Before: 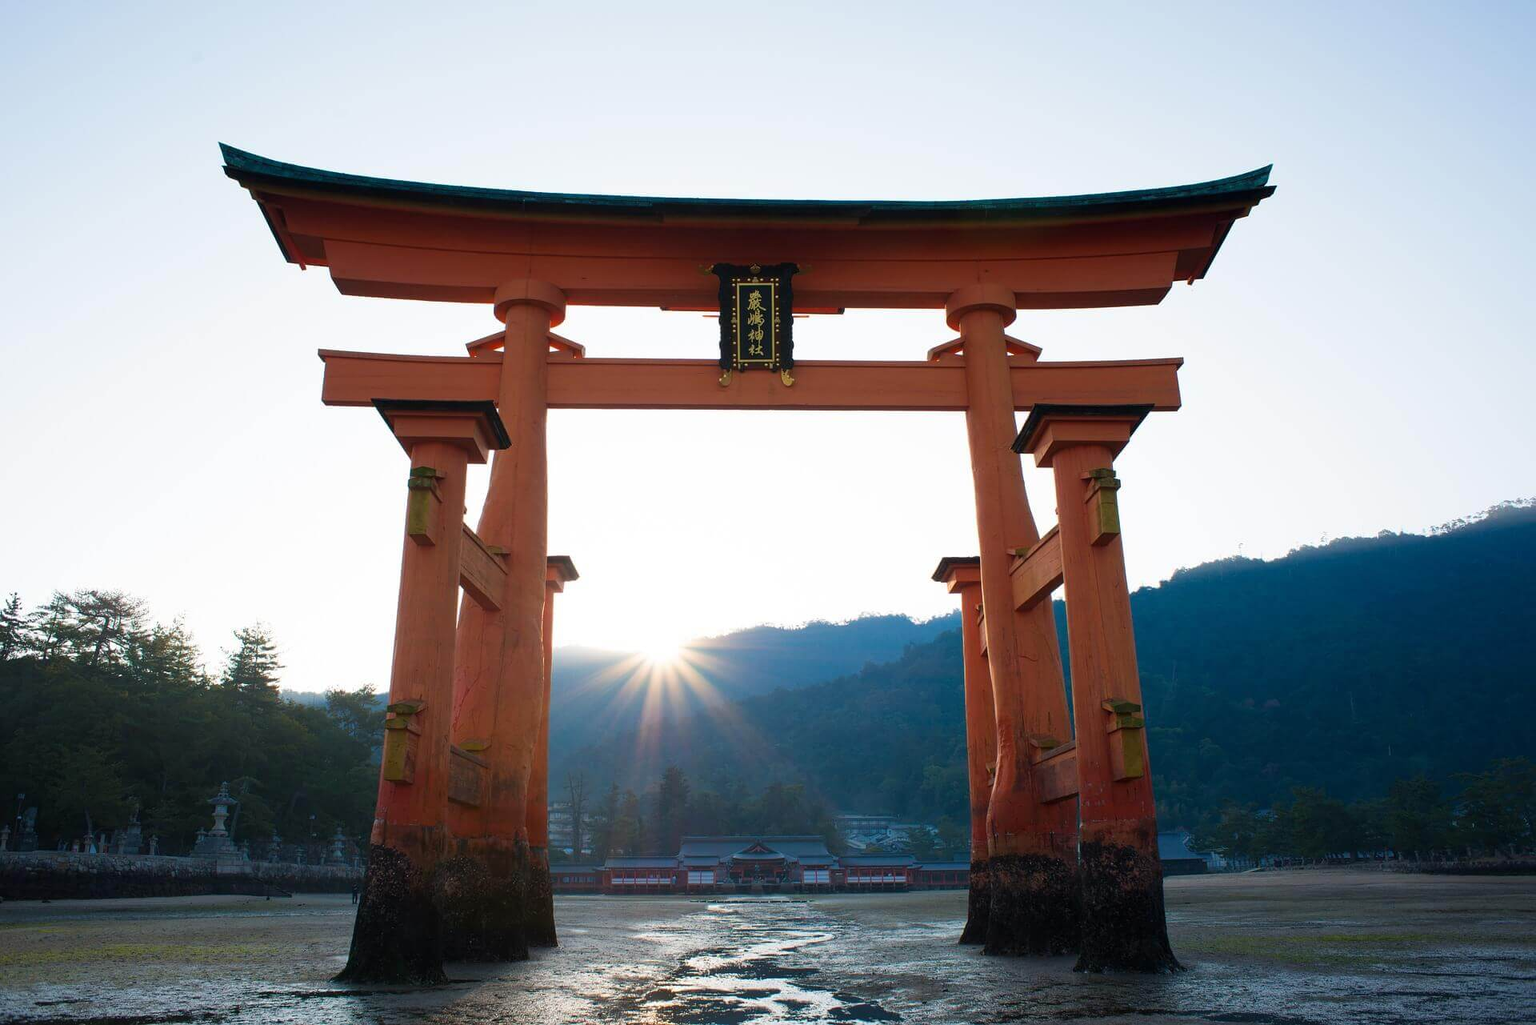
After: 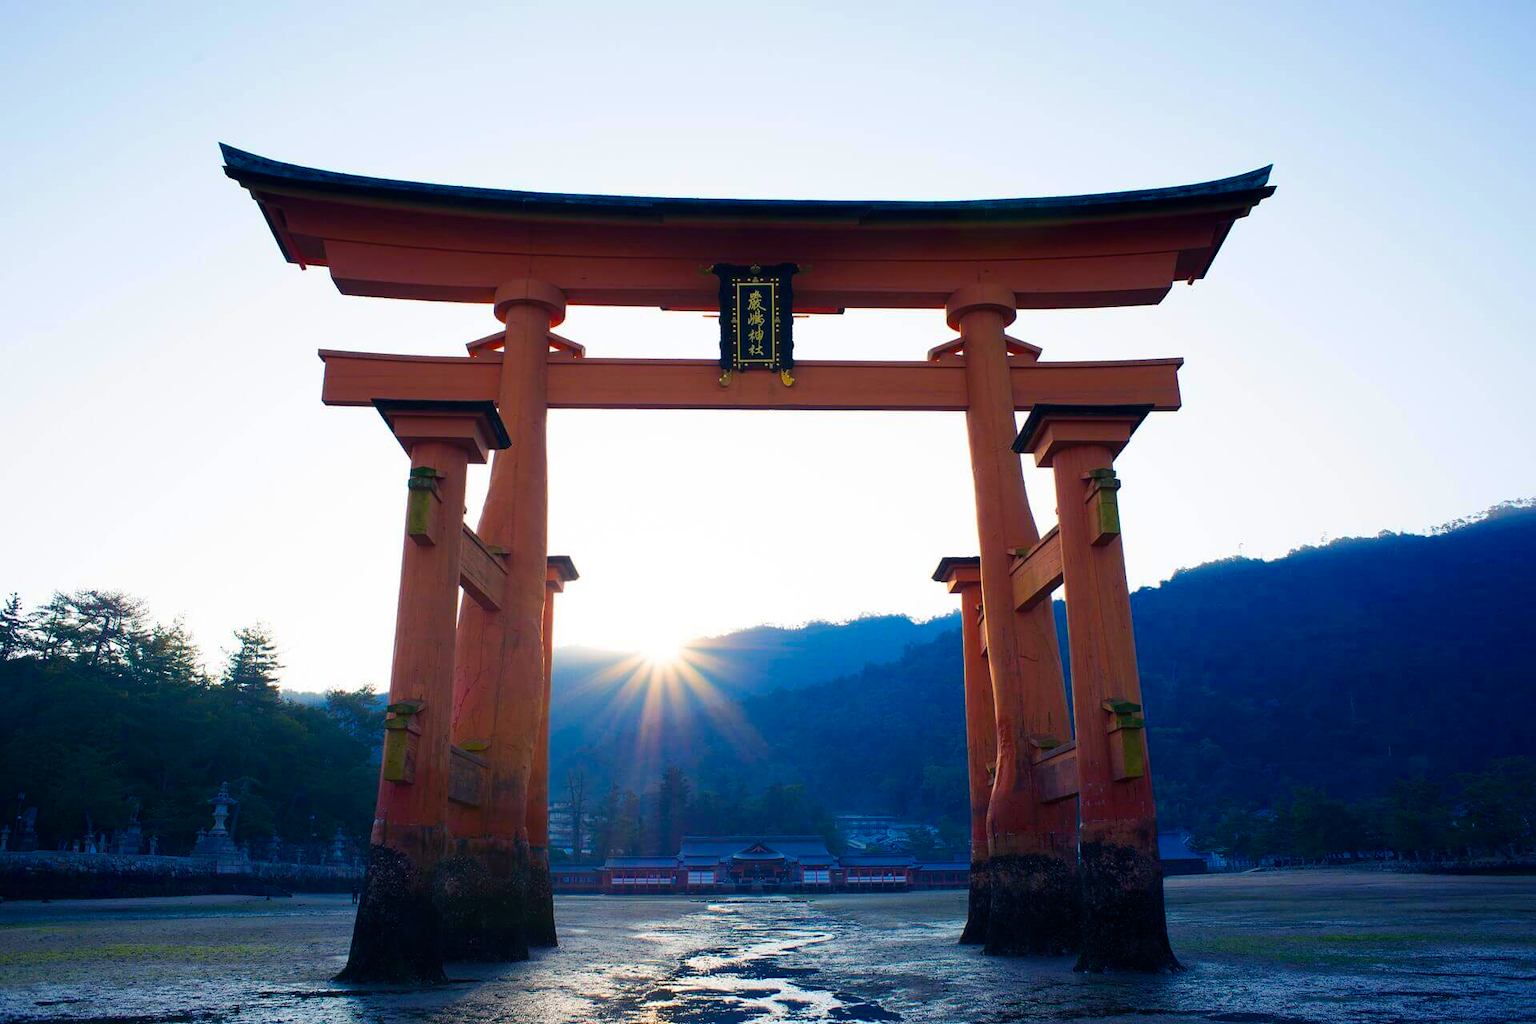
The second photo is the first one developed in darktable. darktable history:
color balance rgb: shadows lift › luminance -40.842%, shadows lift › chroma 14.384%, shadows lift › hue 261.02°, perceptual saturation grading › global saturation 31.143%, global vibrance 20%
